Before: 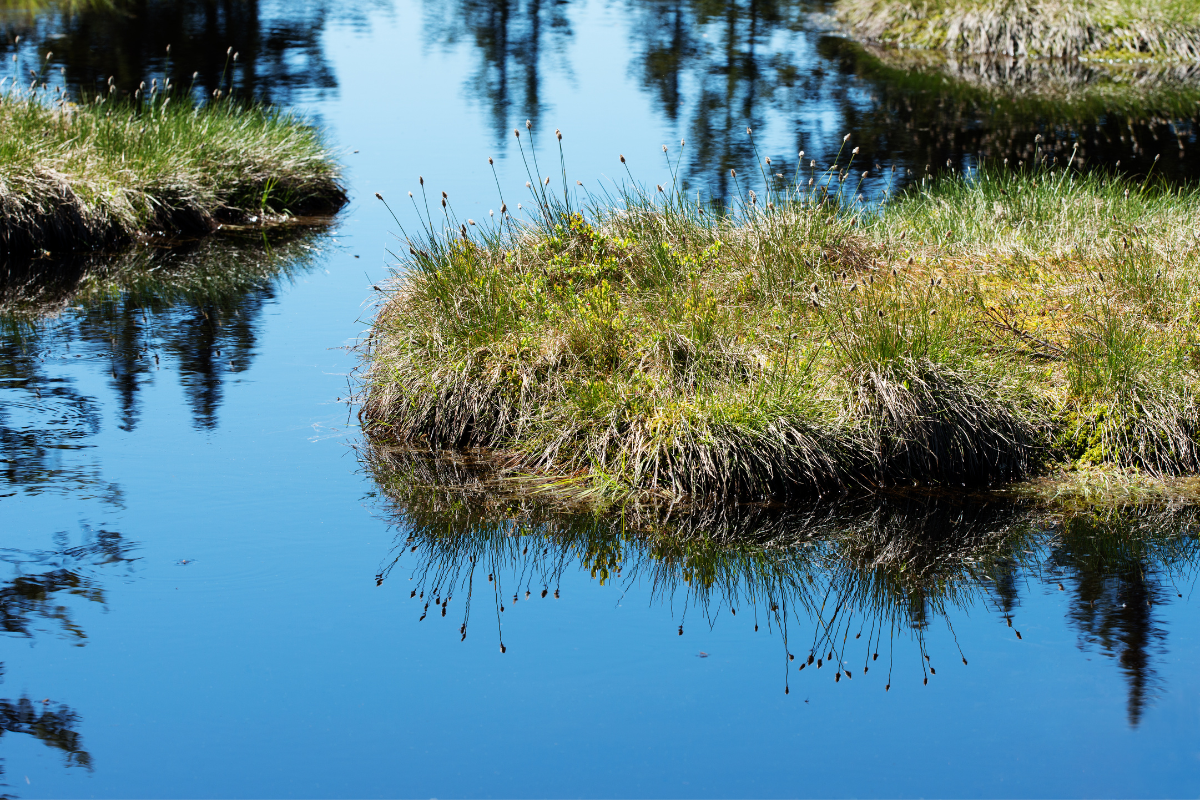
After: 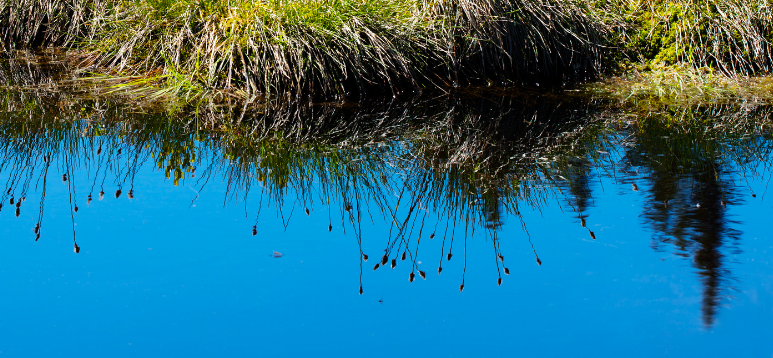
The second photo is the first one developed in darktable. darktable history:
crop and rotate: left 35.509%, top 50.238%, bottom 4.934%
color balance rgb: perceptual saturation grading › global saturation 20%, global vibrance 20%
